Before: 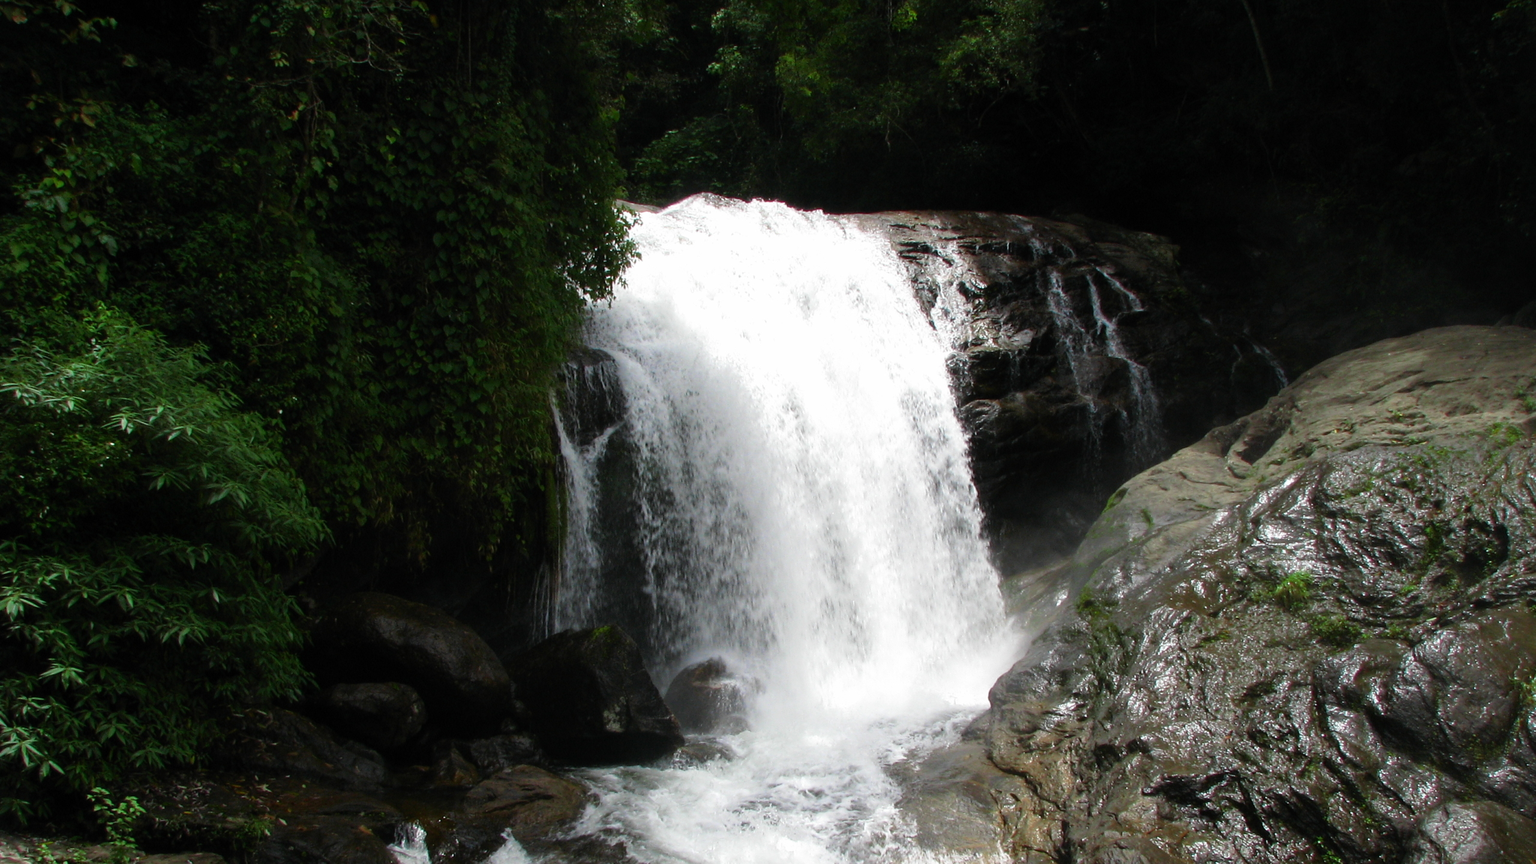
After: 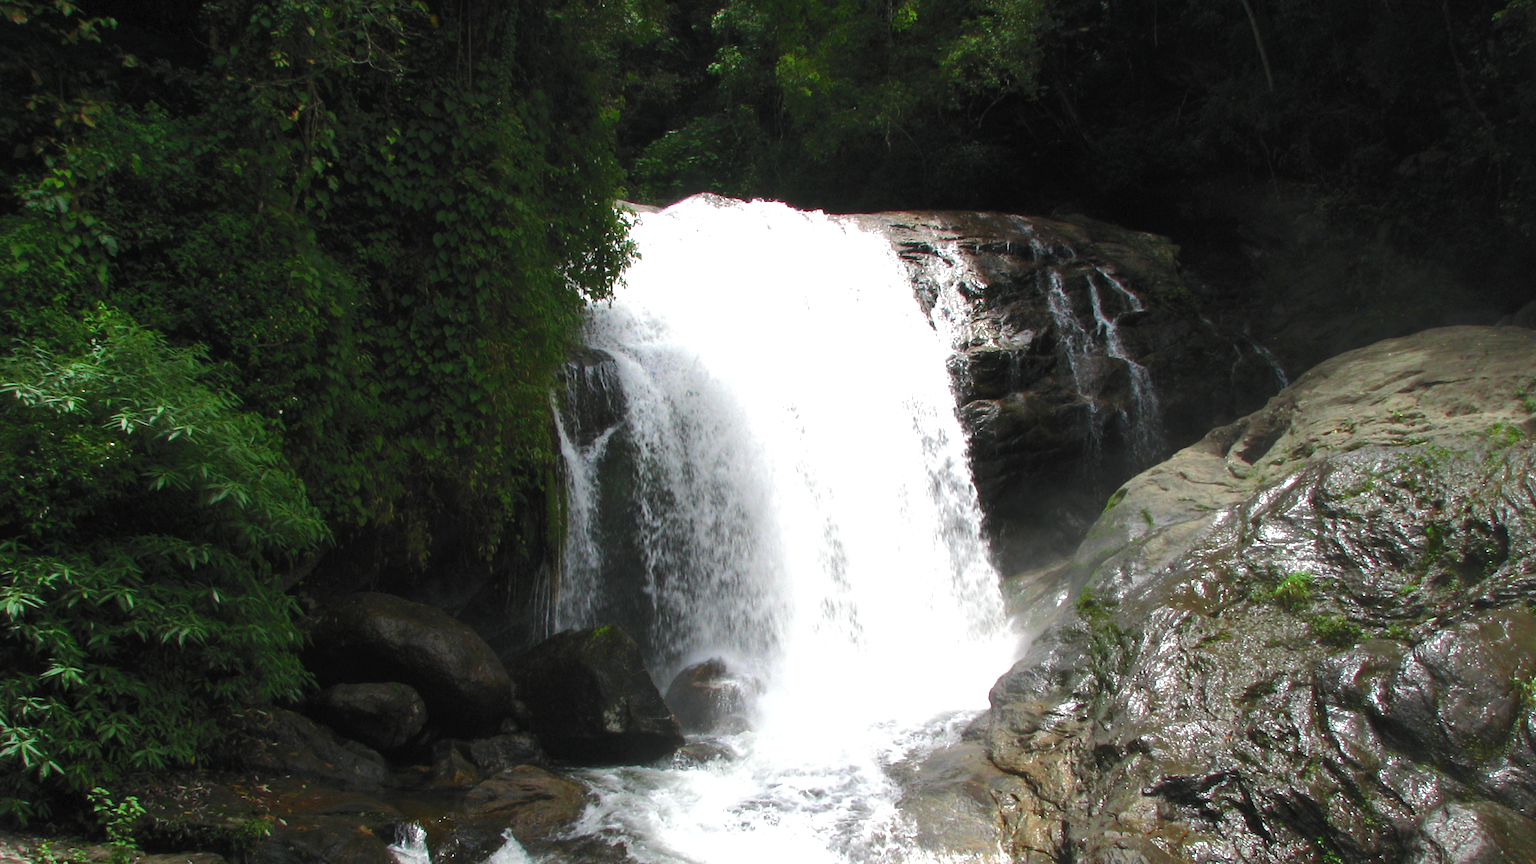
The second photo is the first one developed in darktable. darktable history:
tone curve: curves: ch0 [(0, 0) (0.003, 0.023) (0.011, 0.033) (0.025, 0.057) (0.044, 0.099) (0.069, 0.132) (0.1, 0.155) (0.136, 0.179) (0.177, 0.213) (0.224, 0.255) (0.277, 0.299) (0.335, 0.347) (0.399, 0.407) (0.468, 0.473) (0.543, 0.546) (0.623, 0.619) (0.709, 0.698) (0.801, 0.775) (0.898, 0.871) (1, 1)], color space Lab, independent channels, preserve colors none
exposure: exposure 0.554 EV, compensate highlight preservation false
